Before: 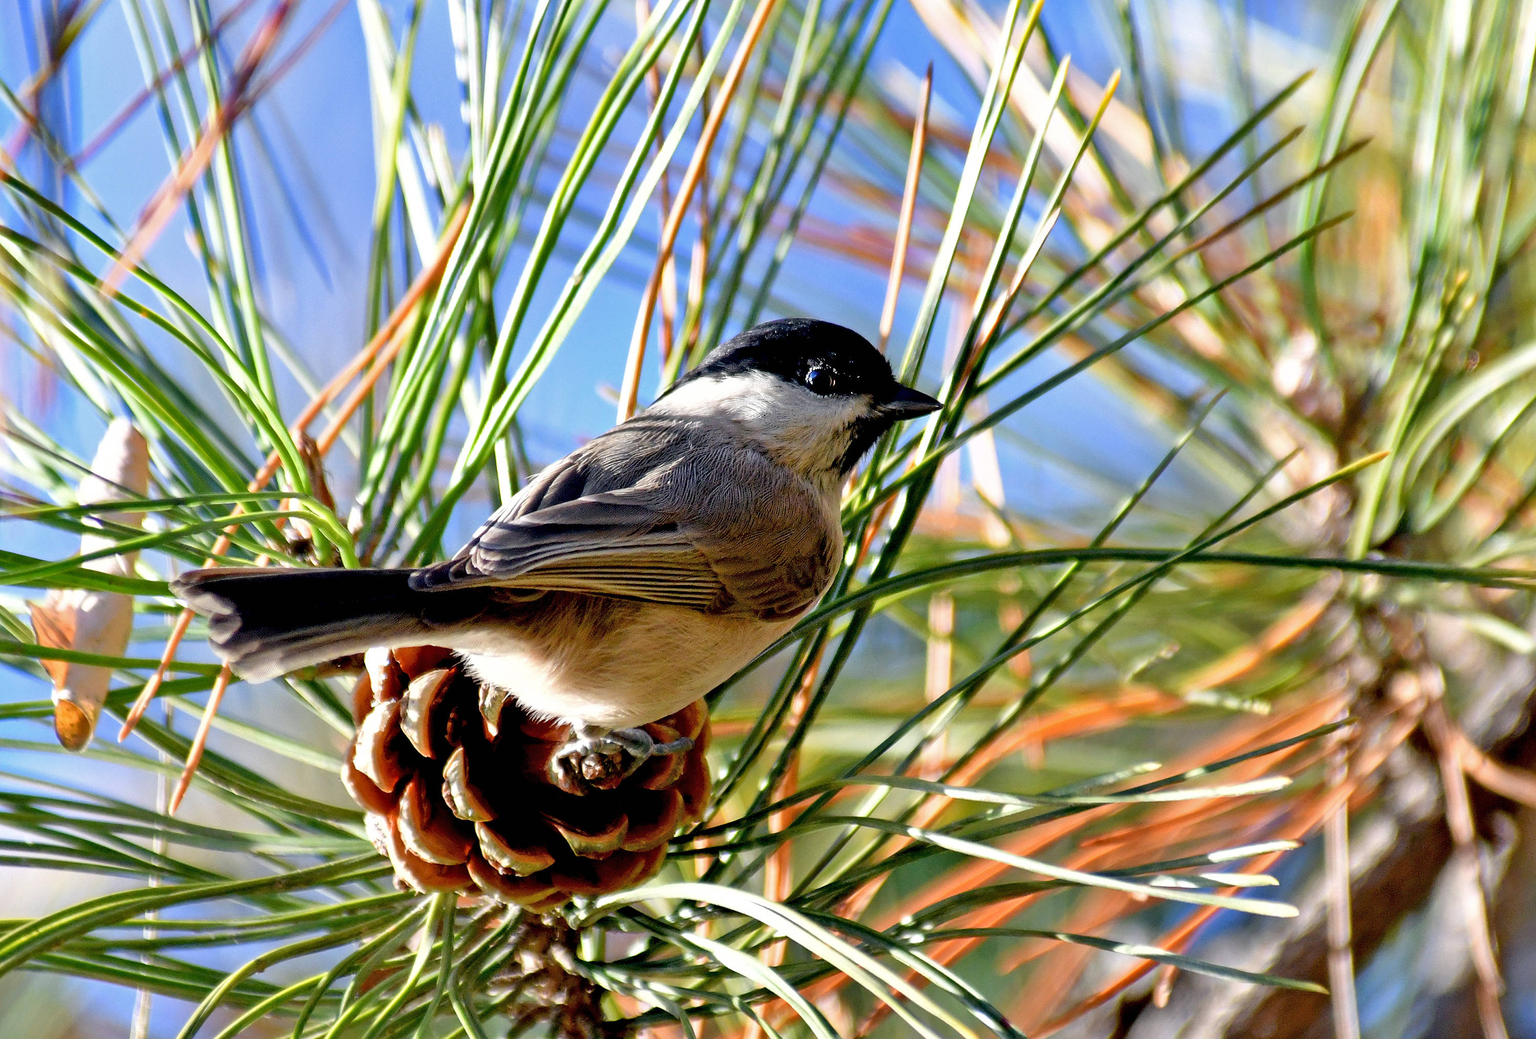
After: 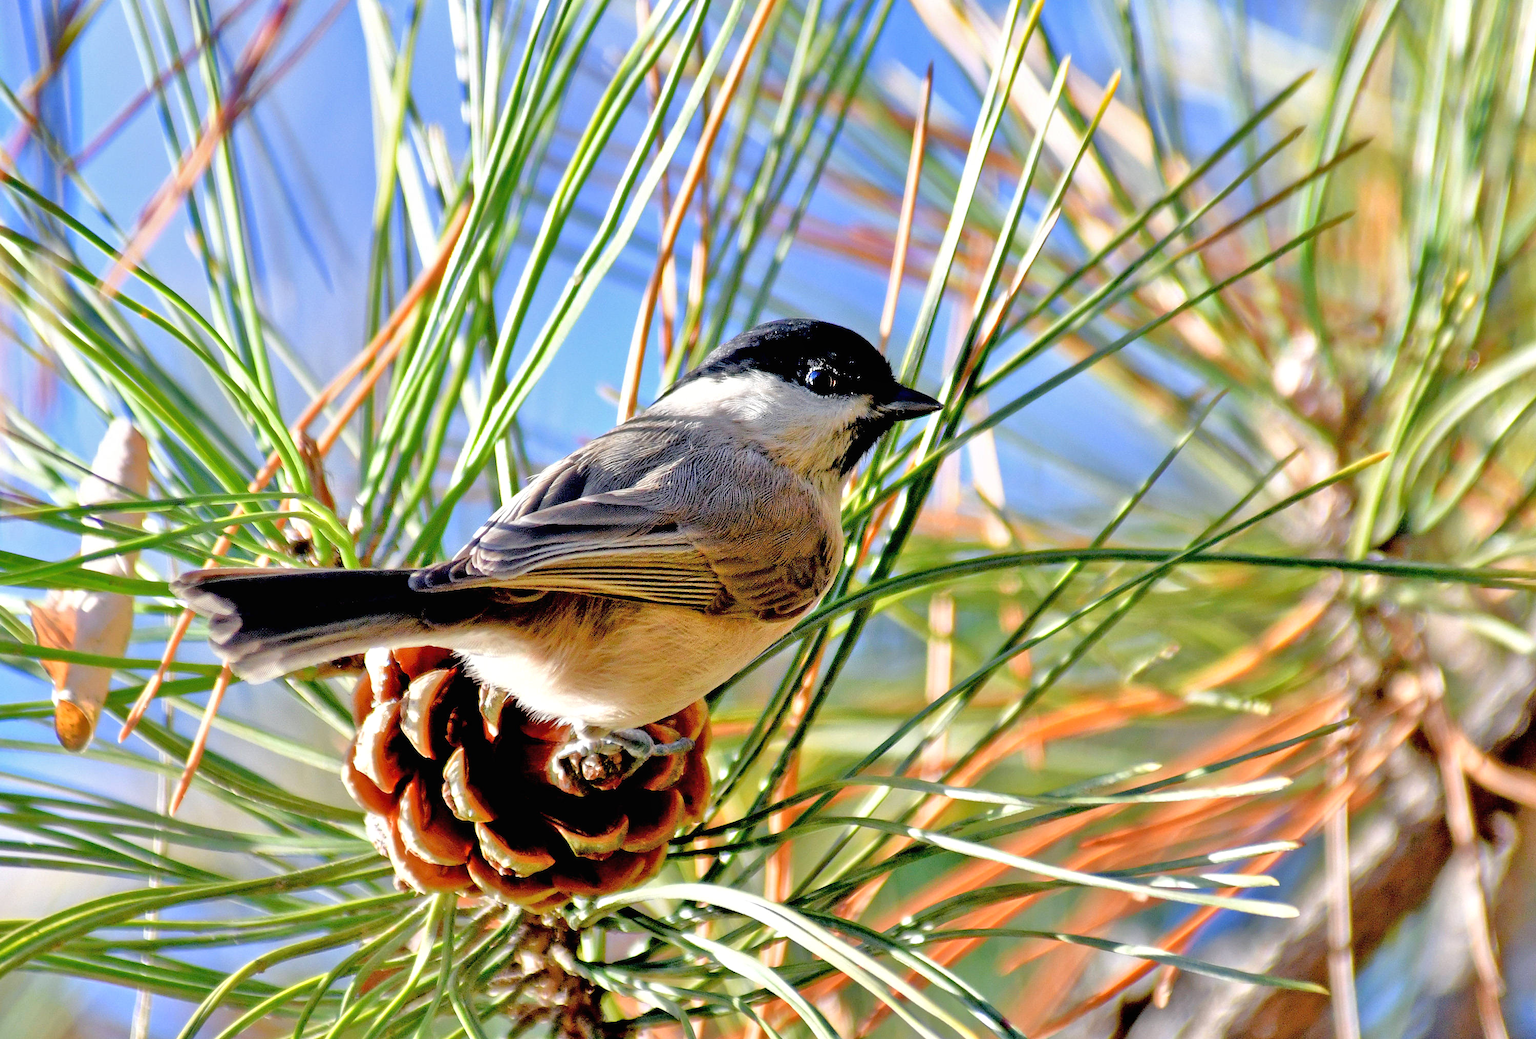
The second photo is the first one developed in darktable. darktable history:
local contrast: mode bilateral grid, contrast 100, coarseness 100, detail 91%, midtone range 0.2
tone equalizer: -7 EV 0.15 EV, -6 EV 0.6 EV, -5 EV 1.15 EV, -4 EV 1.33 EV, -3 EV 1.15 EV, -2 EV 0.6 EV, -1 EV 0.15 EV, mask exposure compensation -0.5 EV
